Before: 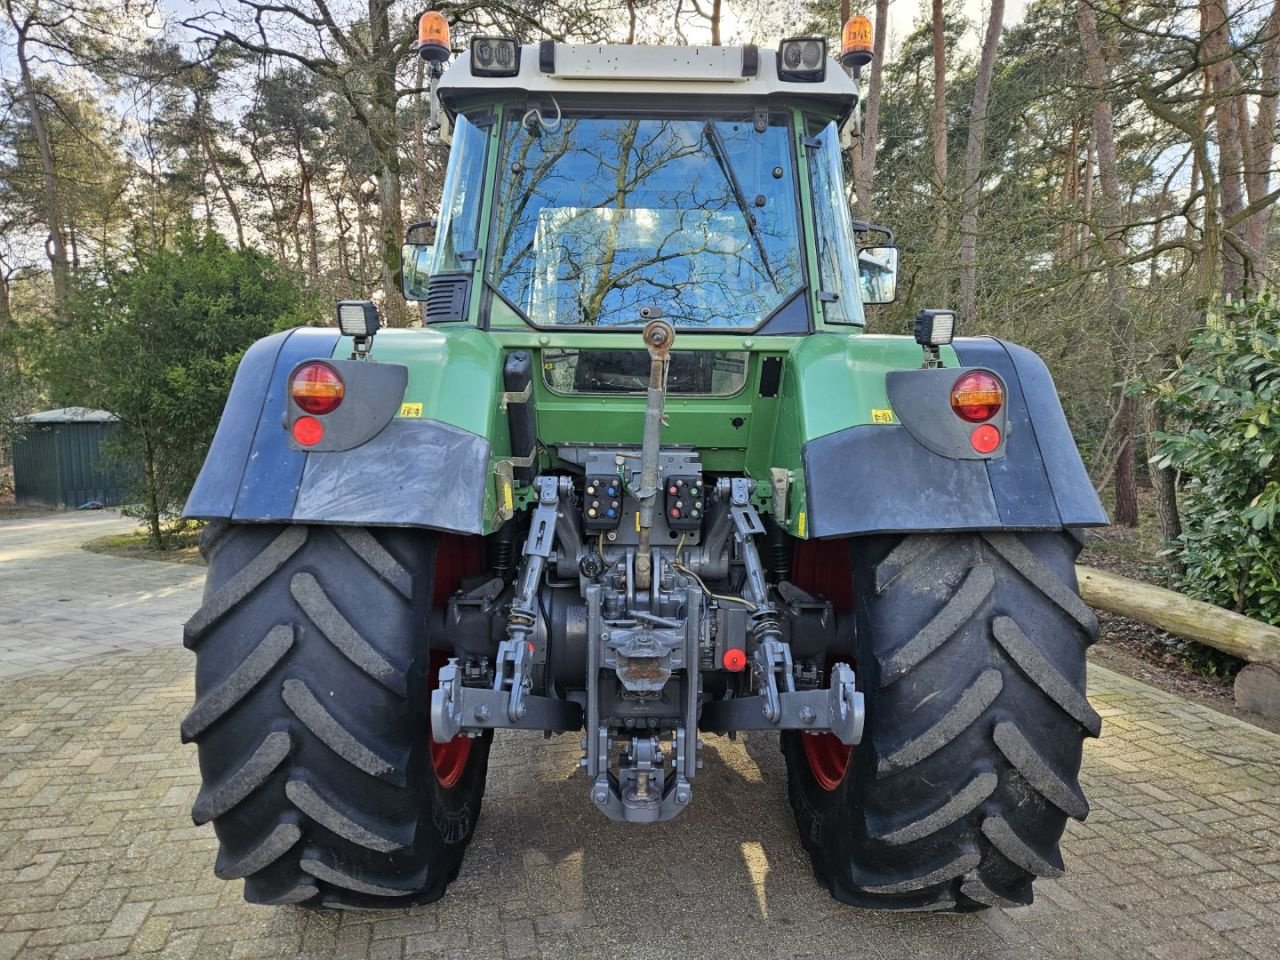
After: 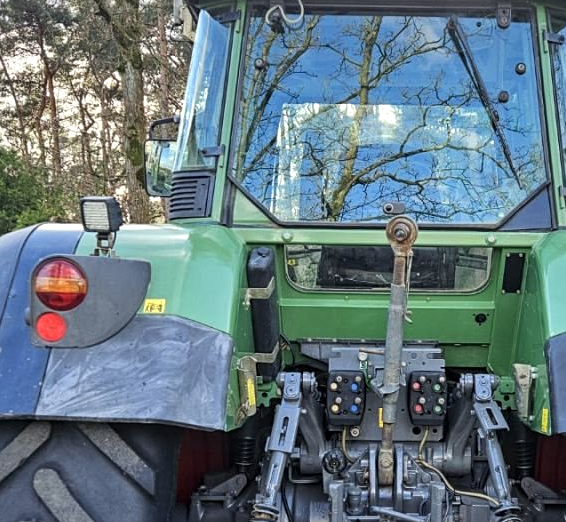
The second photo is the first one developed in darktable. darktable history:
crop: left 20.099%, top 10.89%, right 35.677%, bottom 34.646%
sharpen: amount 0.217
local contrast: detail 130%
exposure: black level correction -0.003, exposure 0.034 EV, compensate highlight preservation false
